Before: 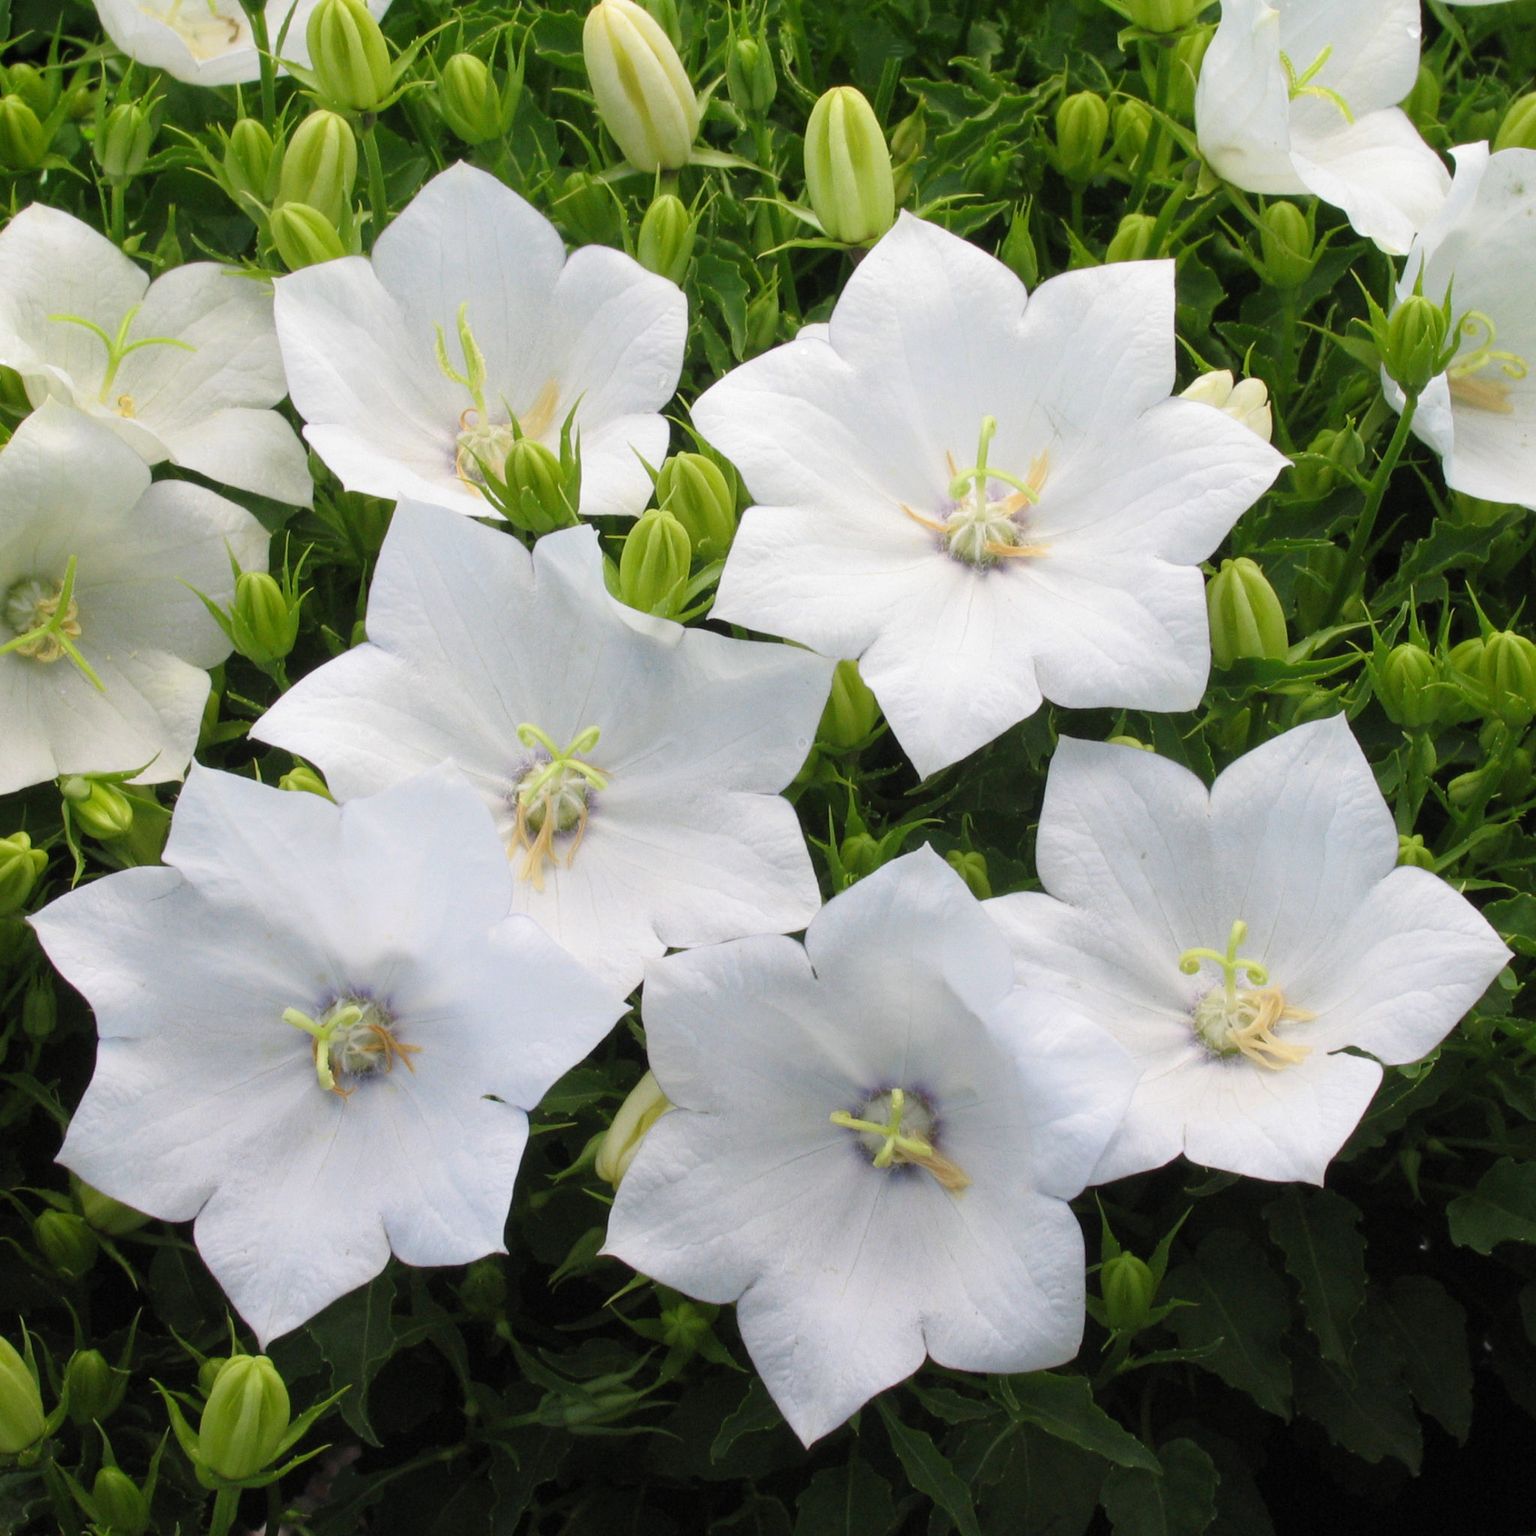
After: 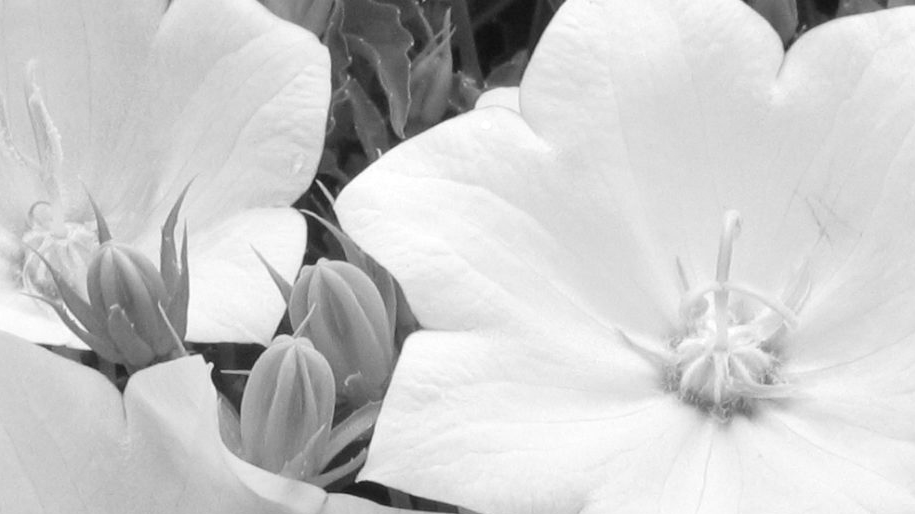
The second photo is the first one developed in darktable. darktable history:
crop: left 28.64%, top 16.832%, right 26.637%, bottom 58.055%
monochrome: a 26.22, b 42.67, size 0.8
exposure: exposure 0.4 EV, compensate highlight preservation false
